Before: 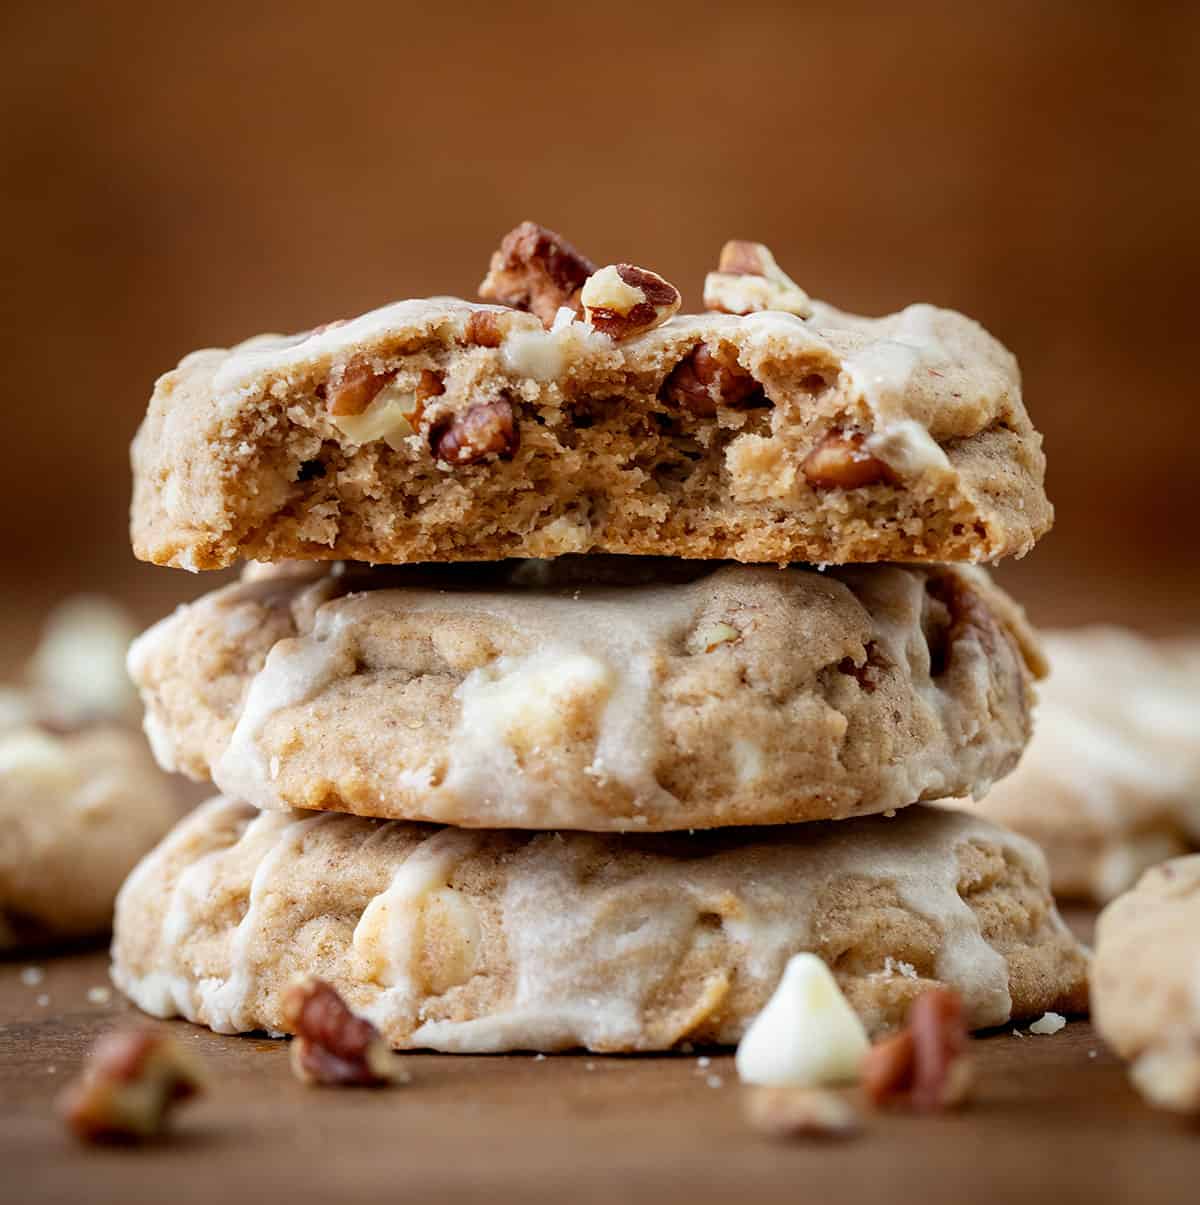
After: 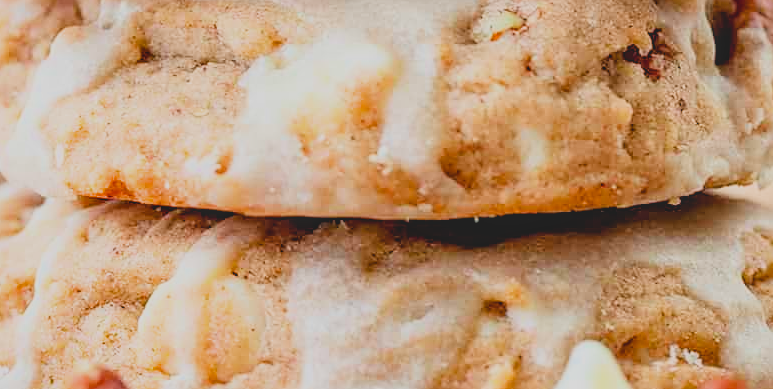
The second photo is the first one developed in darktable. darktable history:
filmic rgb: black relative exposure -7.72 EV, white relative exposure 4.44 EV, target black luminance 0%, hardness 3.75, latitude 50.69%, contrast 1.062, highlights saturation mix 9.88%, shadows ↔ highlights balance -0.248%
crop: left 17.964%, top 50.797%, right 17.572%, bottom 16.838%
exposure: black level correction 0, exposure 1.096 EV, compensate highlight preservation false
sharpen: on, module defaults
local contrast: on, module defaults
contrast brightness saturation: contrast -0.3
